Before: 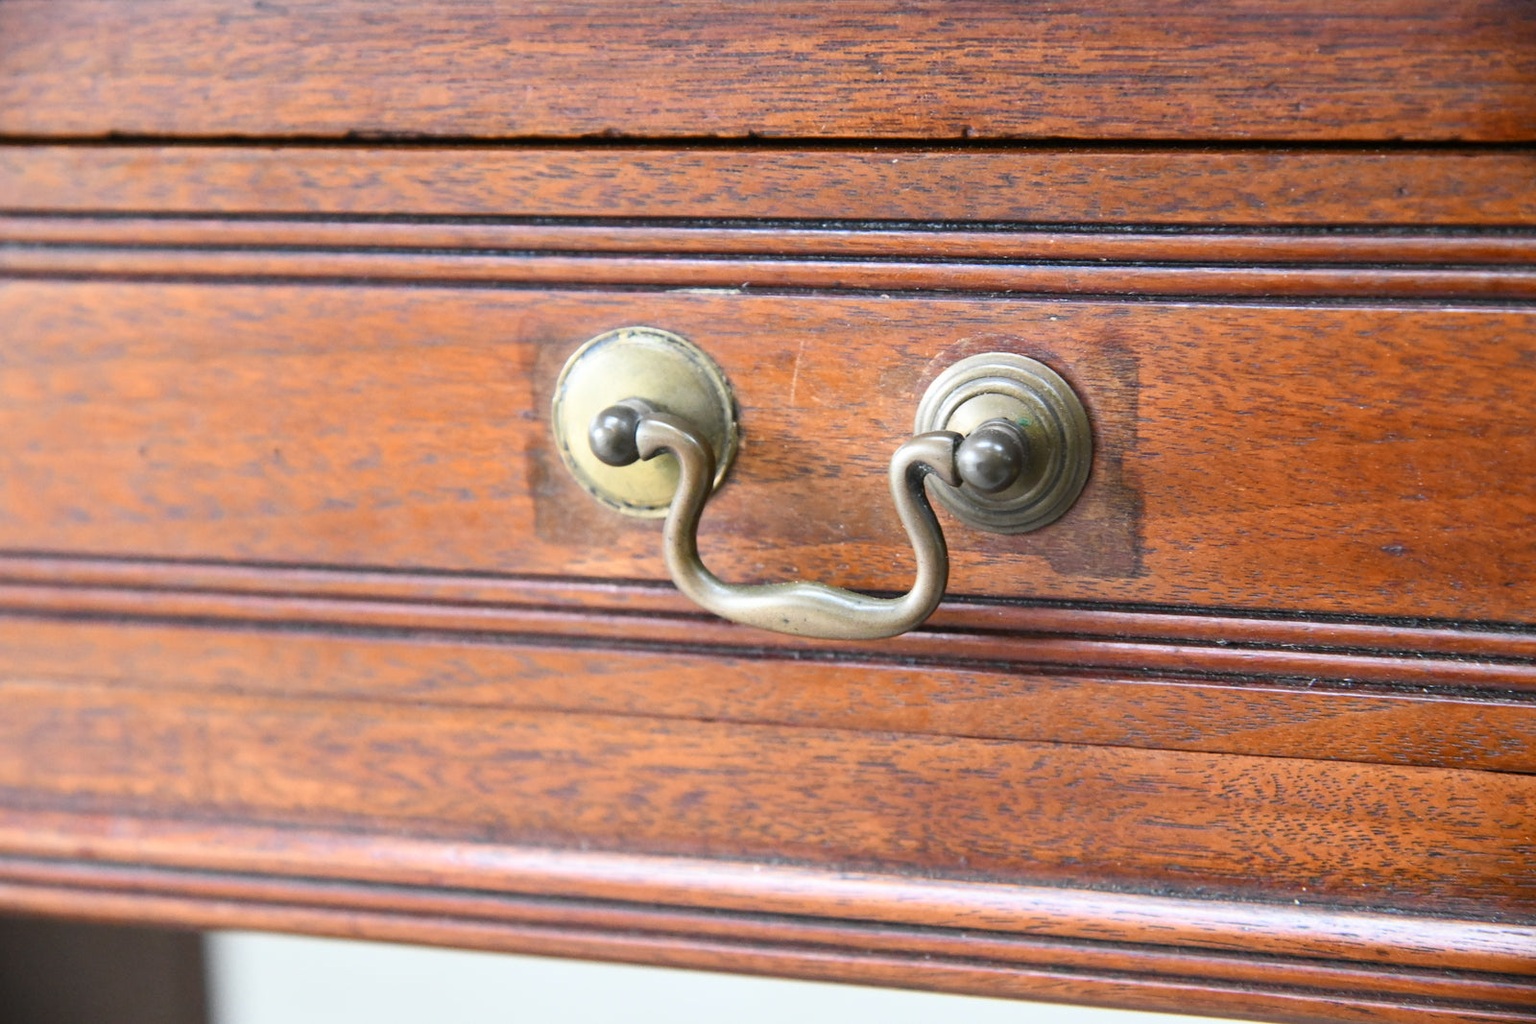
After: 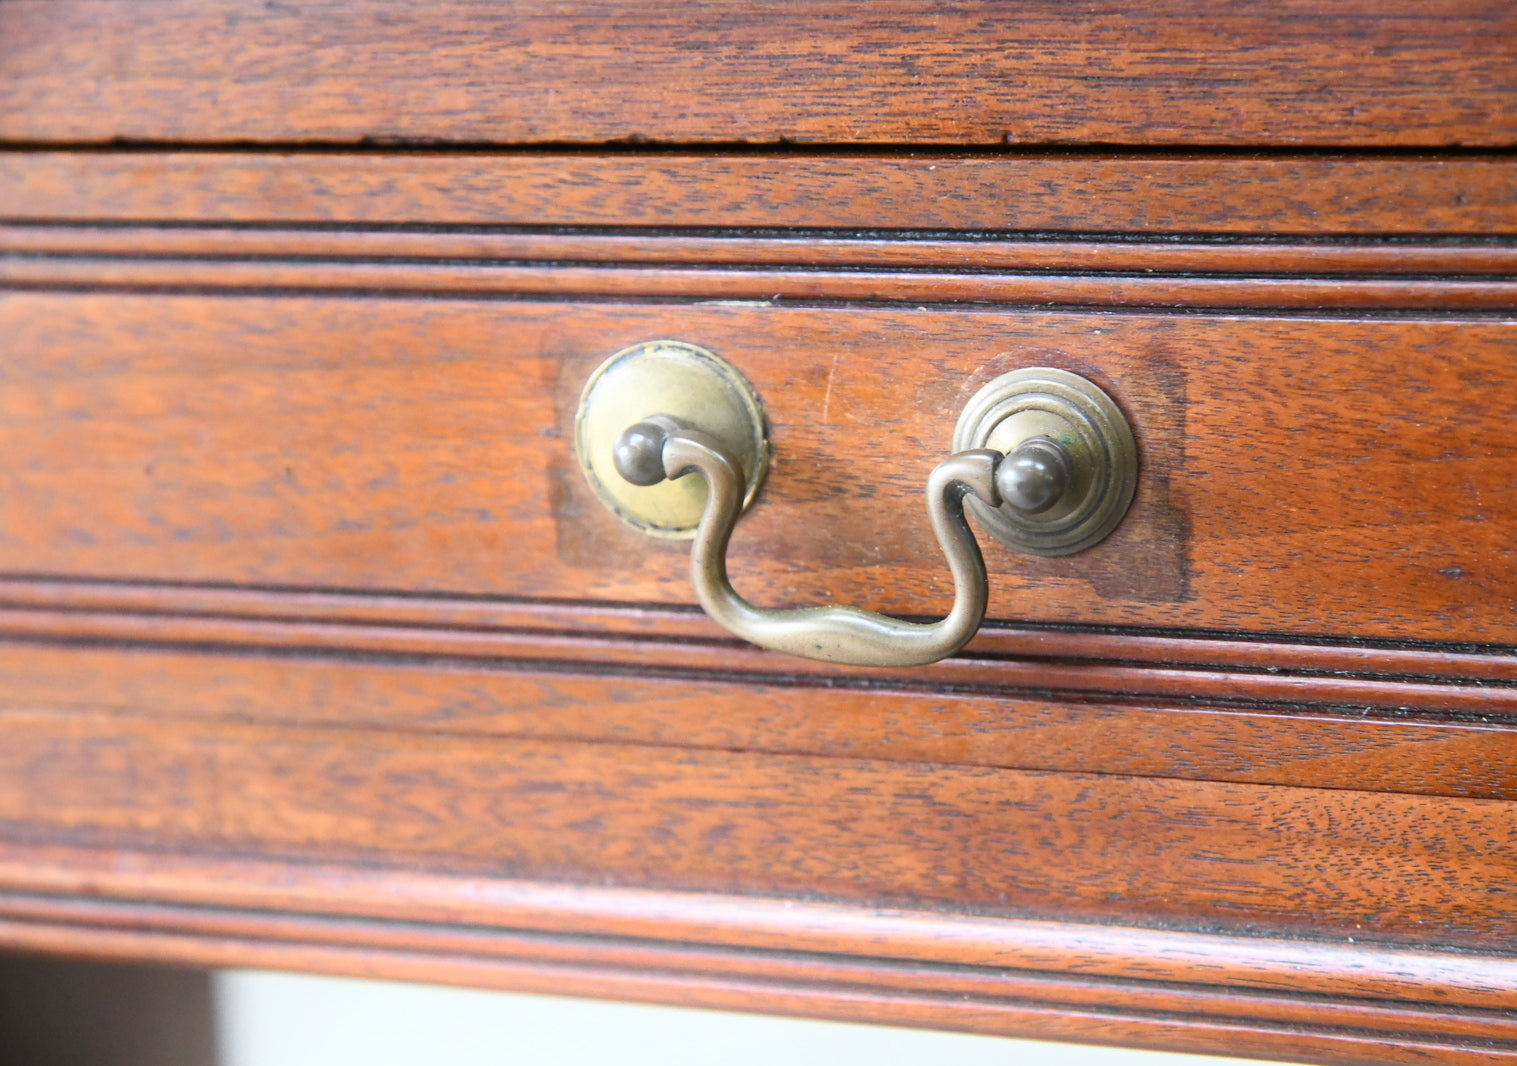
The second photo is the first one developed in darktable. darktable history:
crop and rotate: right 5.167%
bloom: size 16%, threshold 98%, strength 20%
